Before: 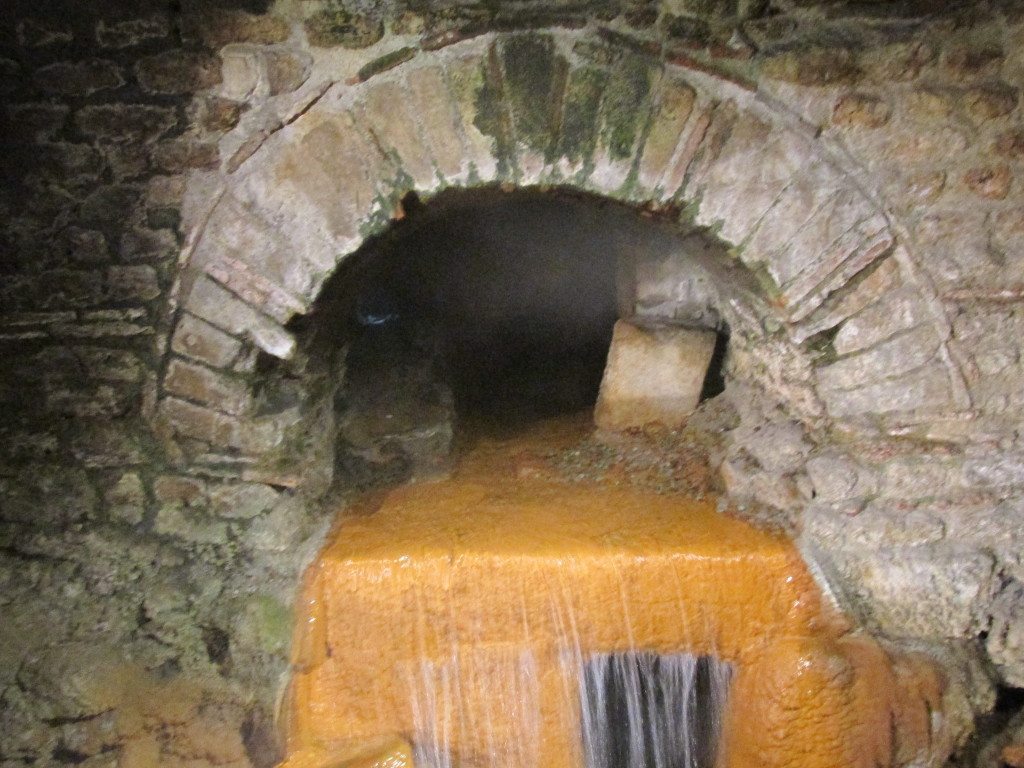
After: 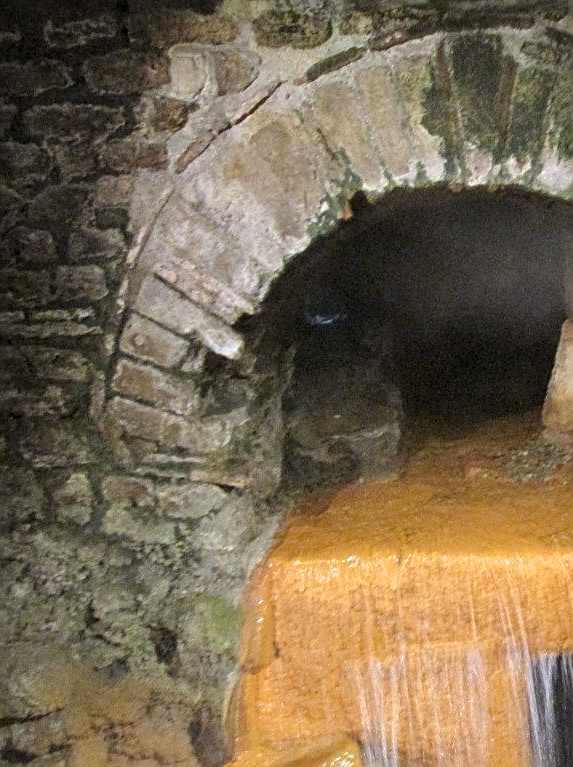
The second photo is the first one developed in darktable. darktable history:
local contrast: on, module defaults
crop: left 5.108%, right 38.882%
sharpen: on, module defaults
